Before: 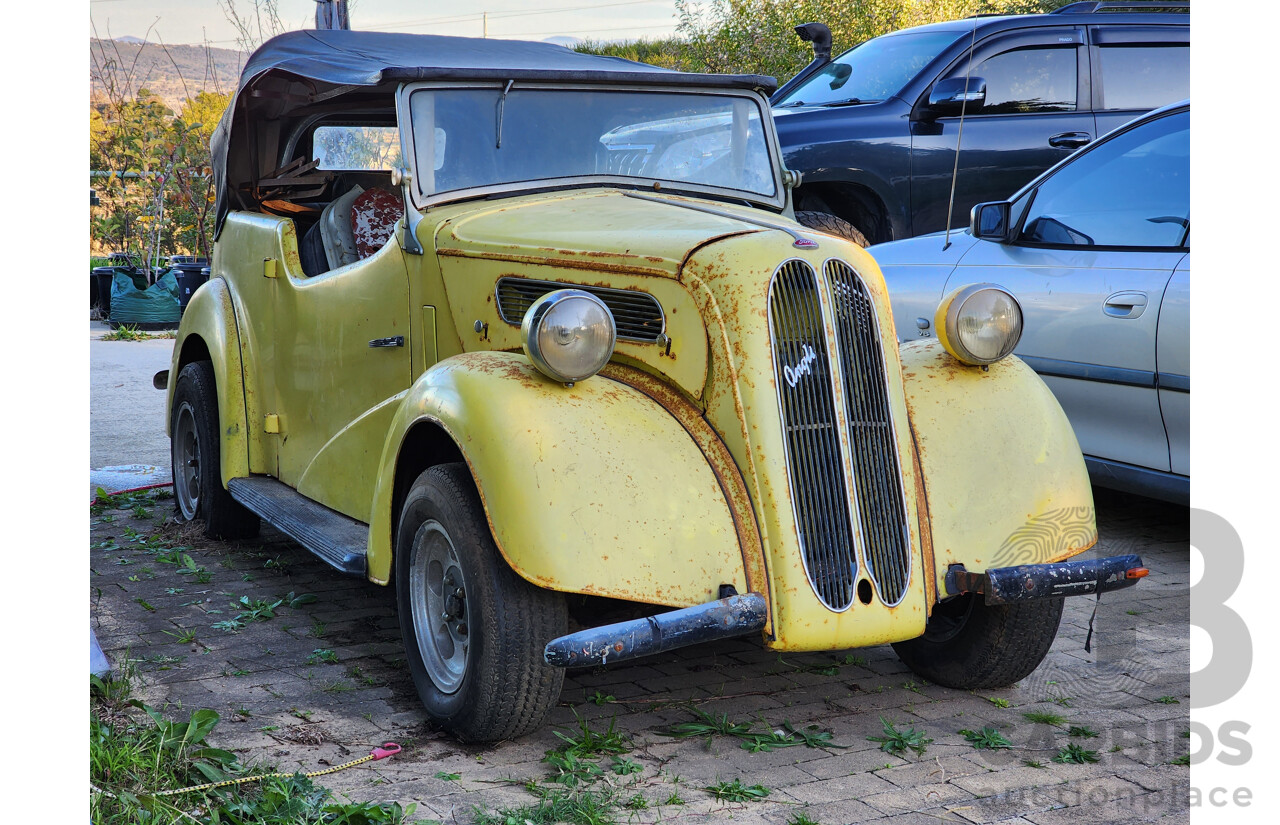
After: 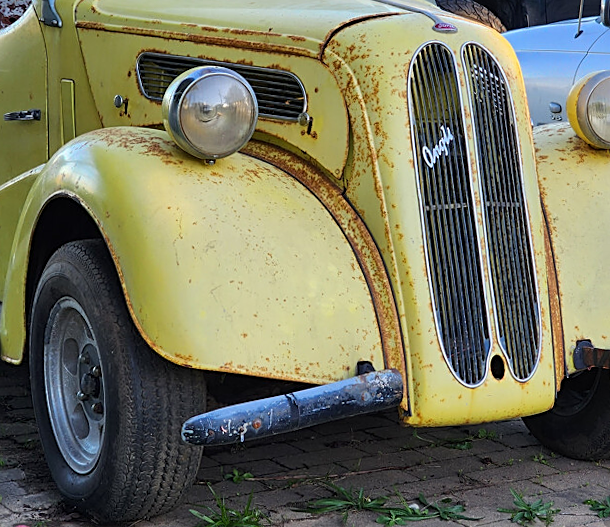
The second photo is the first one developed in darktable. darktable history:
sharpen: on, module defaults
crop: left 31.379%, top 24.658%, right 20.326%, bottom 6.628%
rotate and perspective: rotation 0.679°, lens shift (horizontal) 0.136, crop left 0.009, crop right 0.991, crop top 0.078, crop bottom 0.95
